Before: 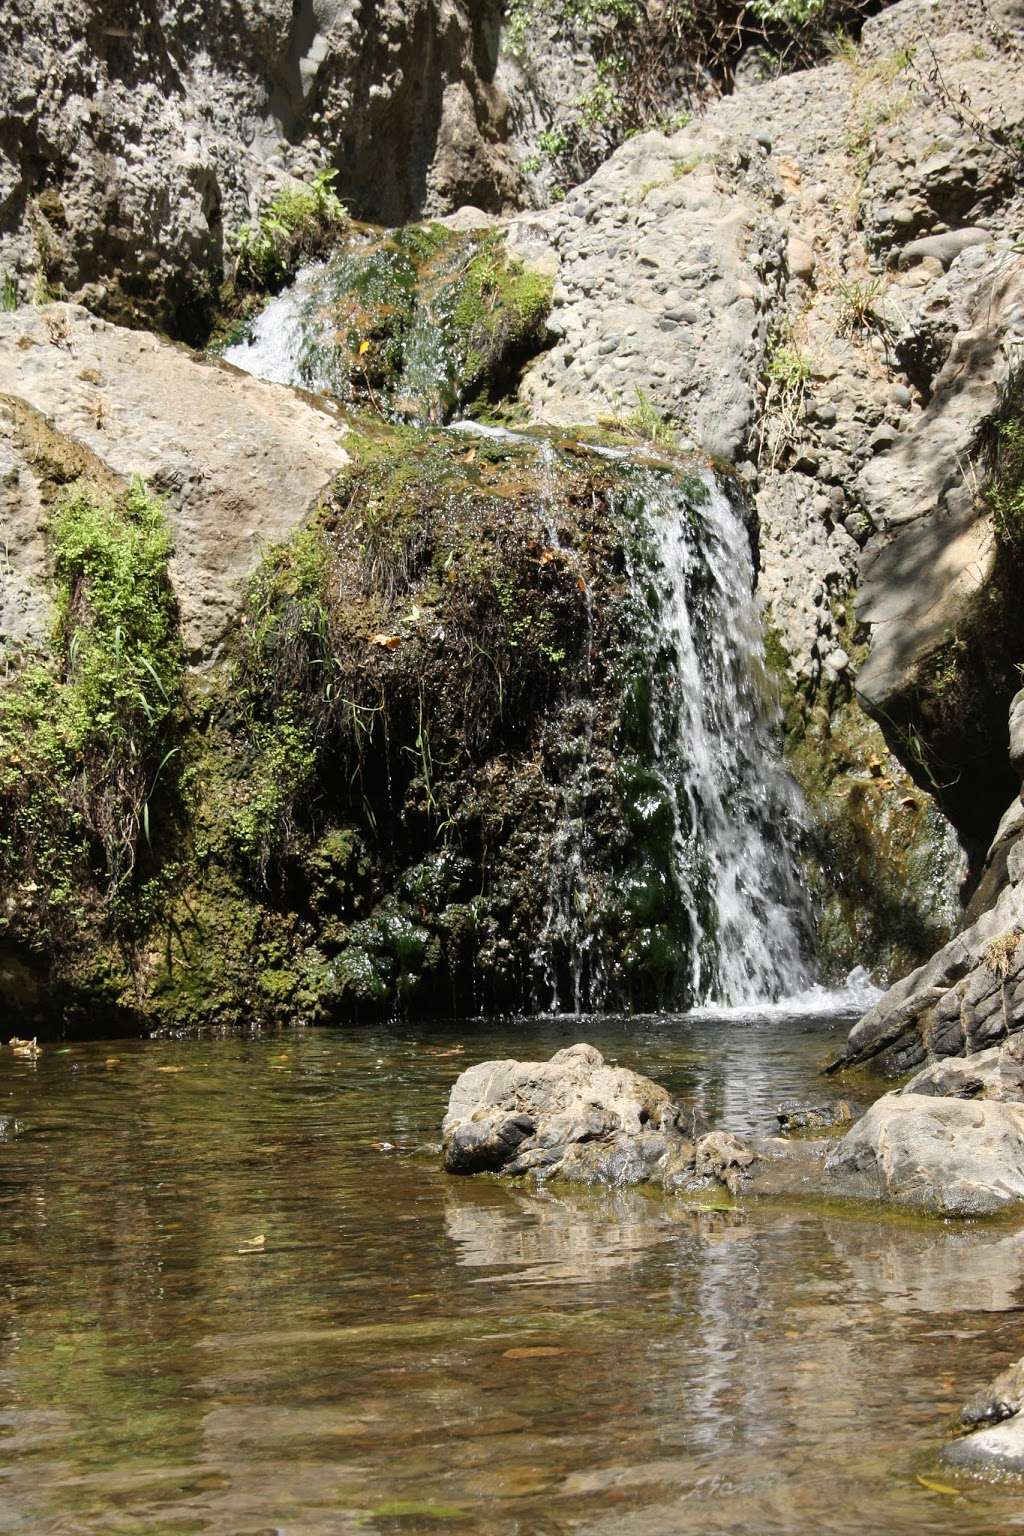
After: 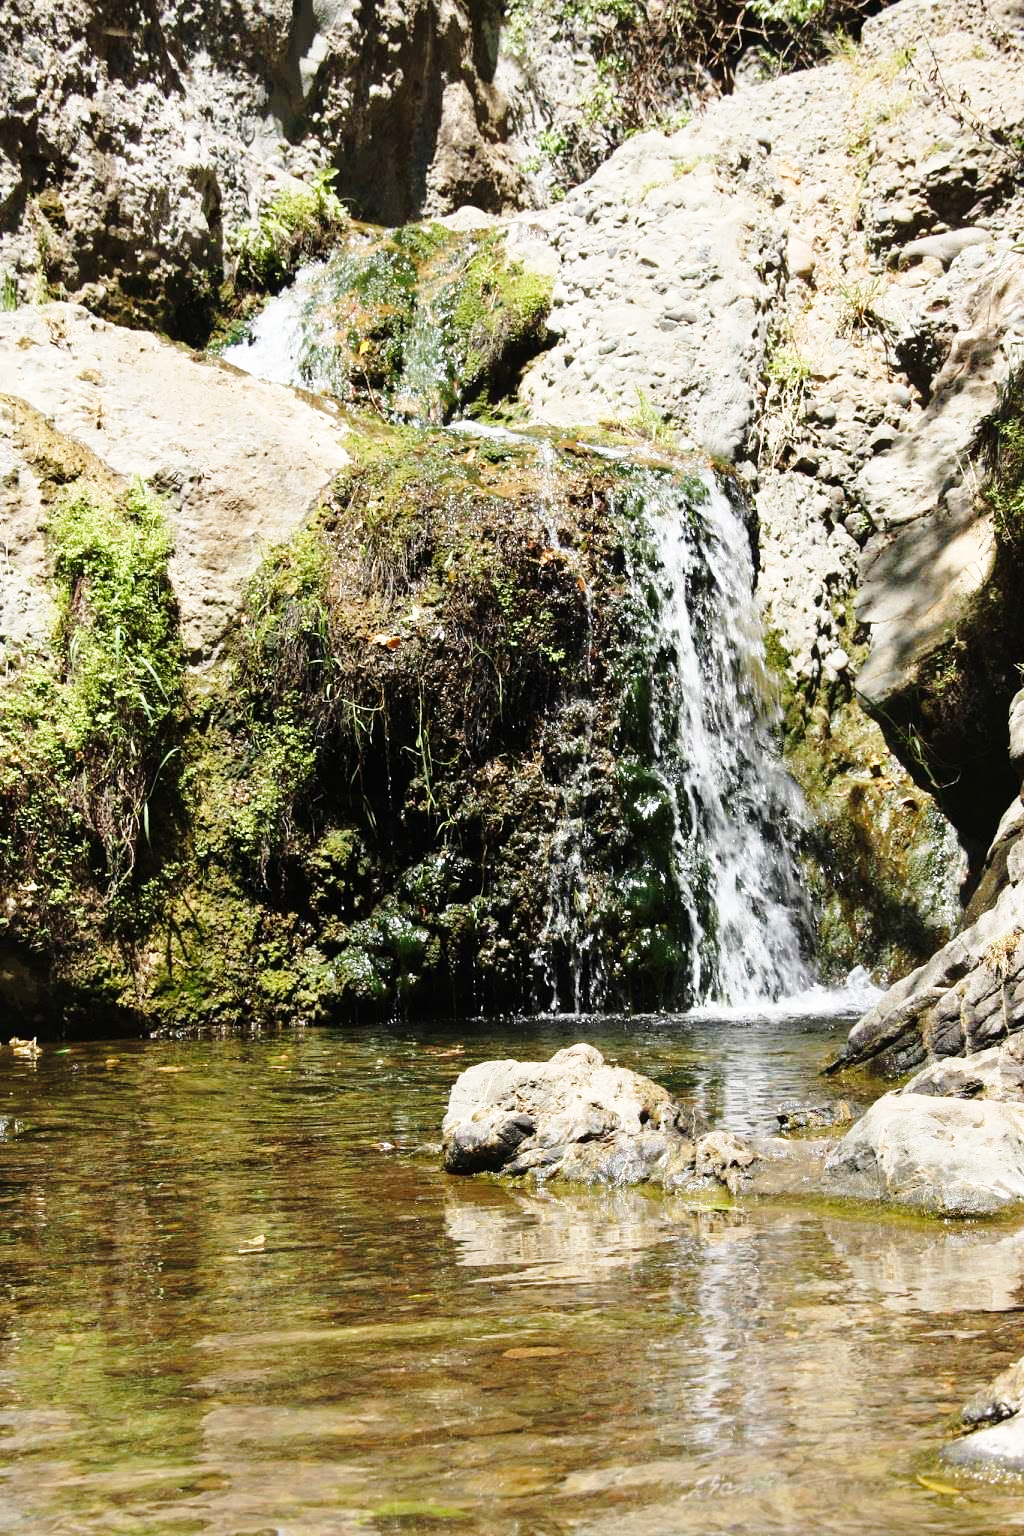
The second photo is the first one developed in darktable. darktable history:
velvia: strength 15.09%
contrast brightness saturation: saturation -0.049
base curve: curves: ch0 [(0, 0) (0.028, 0.03) (0.121, 0.232) (0.46, 0.748) (0.859, 0.968) (1, 1)], preserve colors none
